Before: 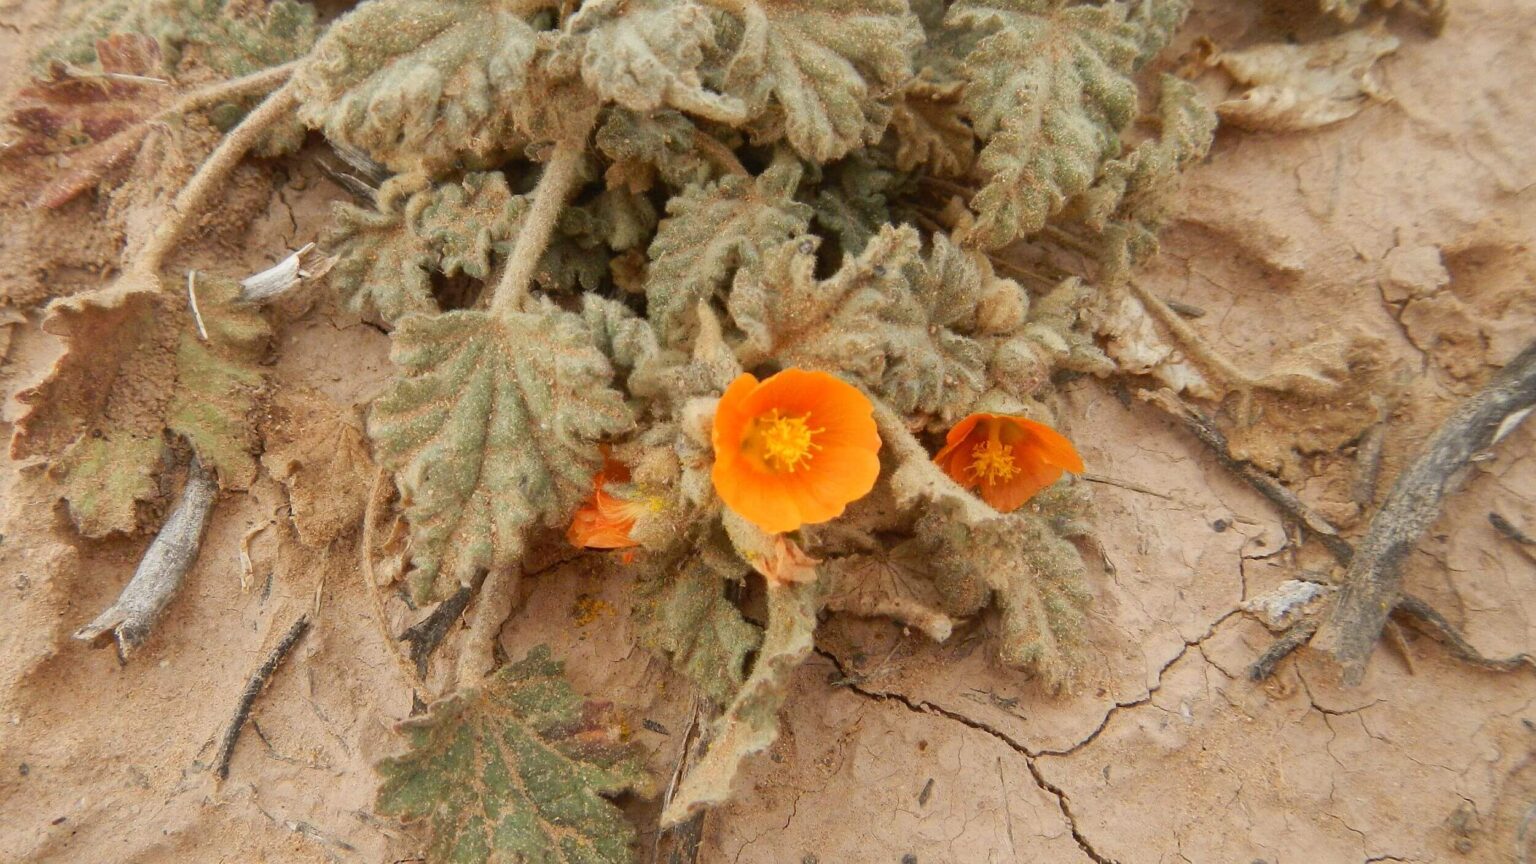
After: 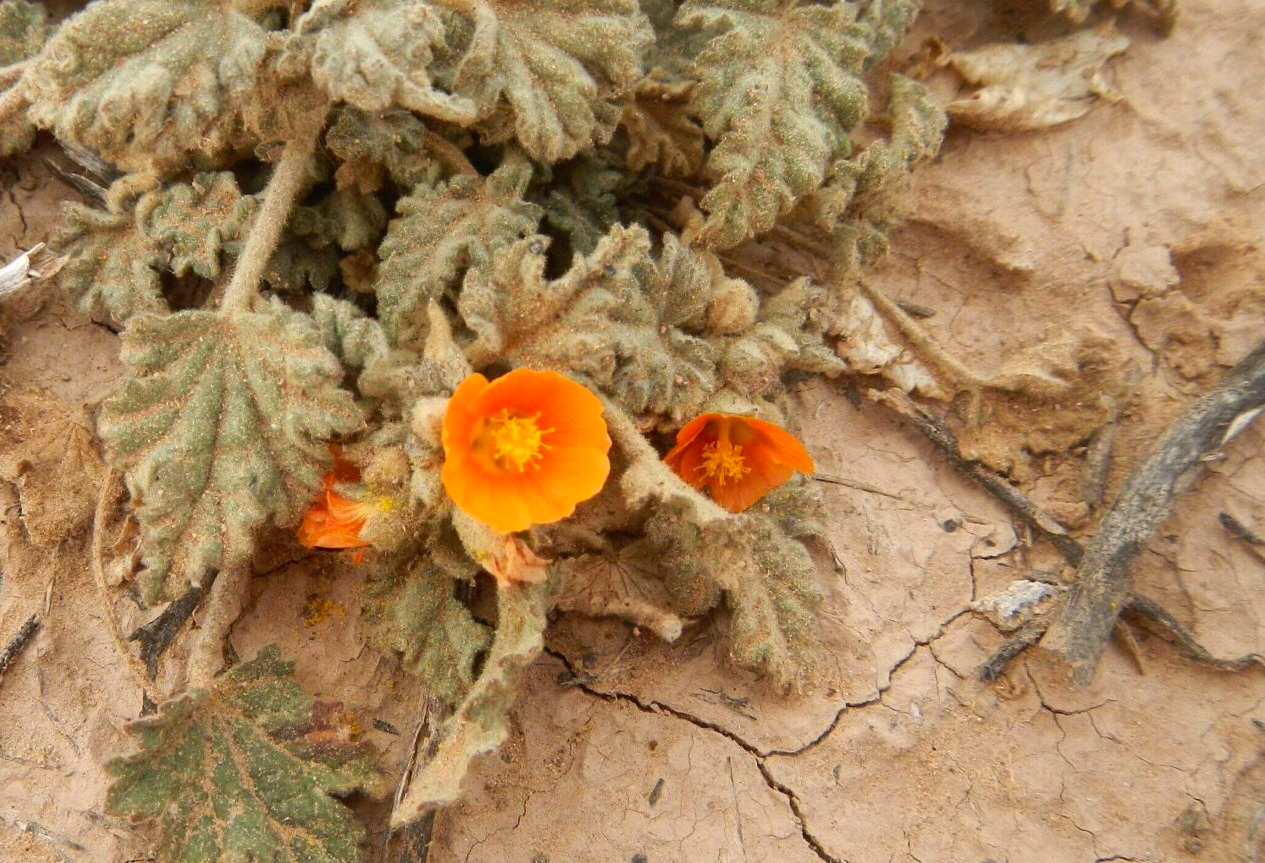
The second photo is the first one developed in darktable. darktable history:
color balance: contrast 10%
crop: left 17.582%, bottom 0.031%
